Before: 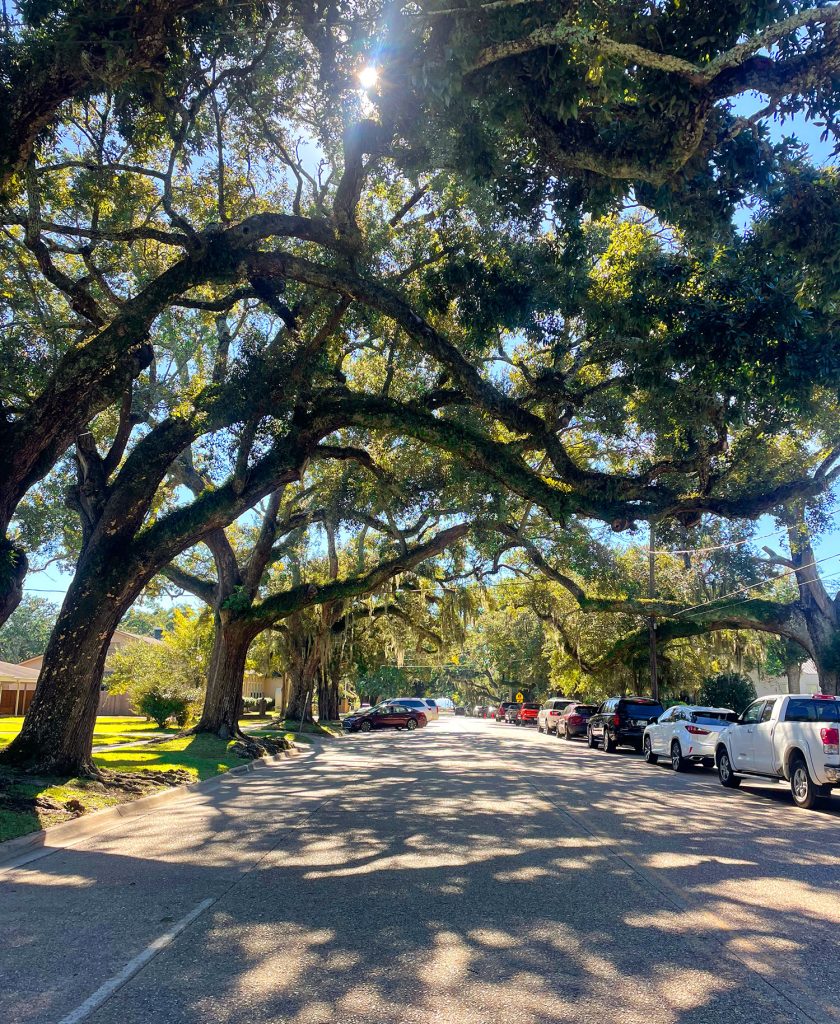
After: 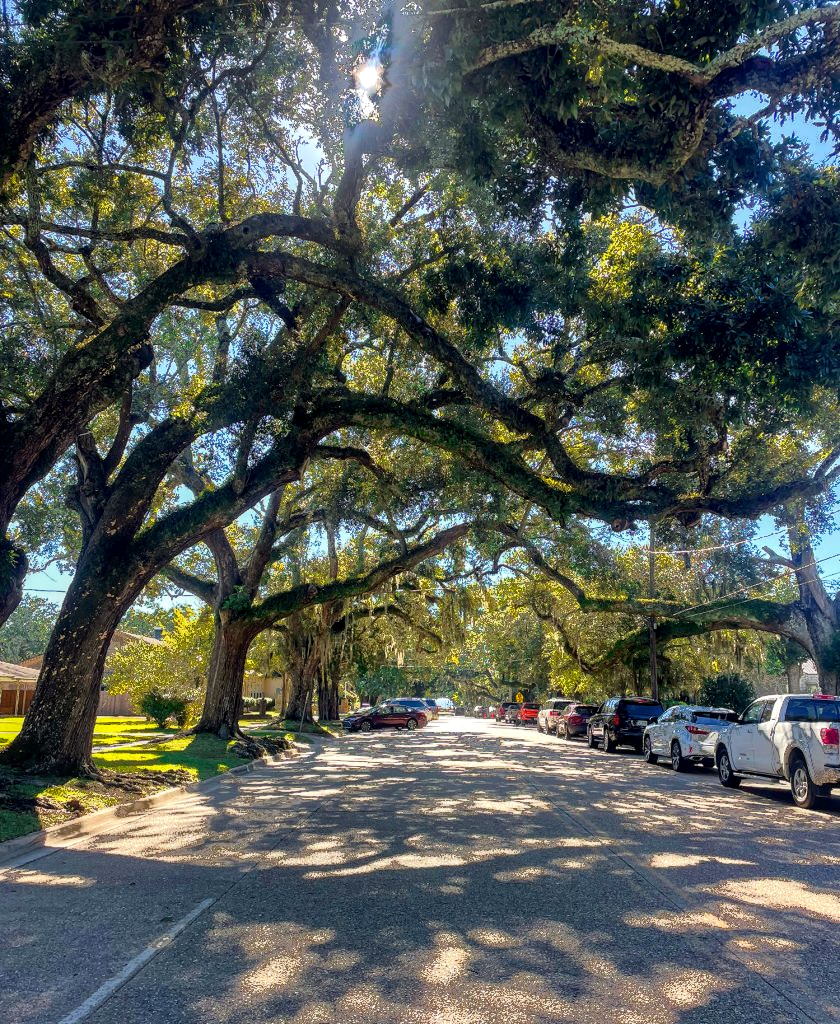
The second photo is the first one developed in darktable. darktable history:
fill light: exposure -0.73 EV, center 0.69, width 2.2
local contrast: on, module defaults
